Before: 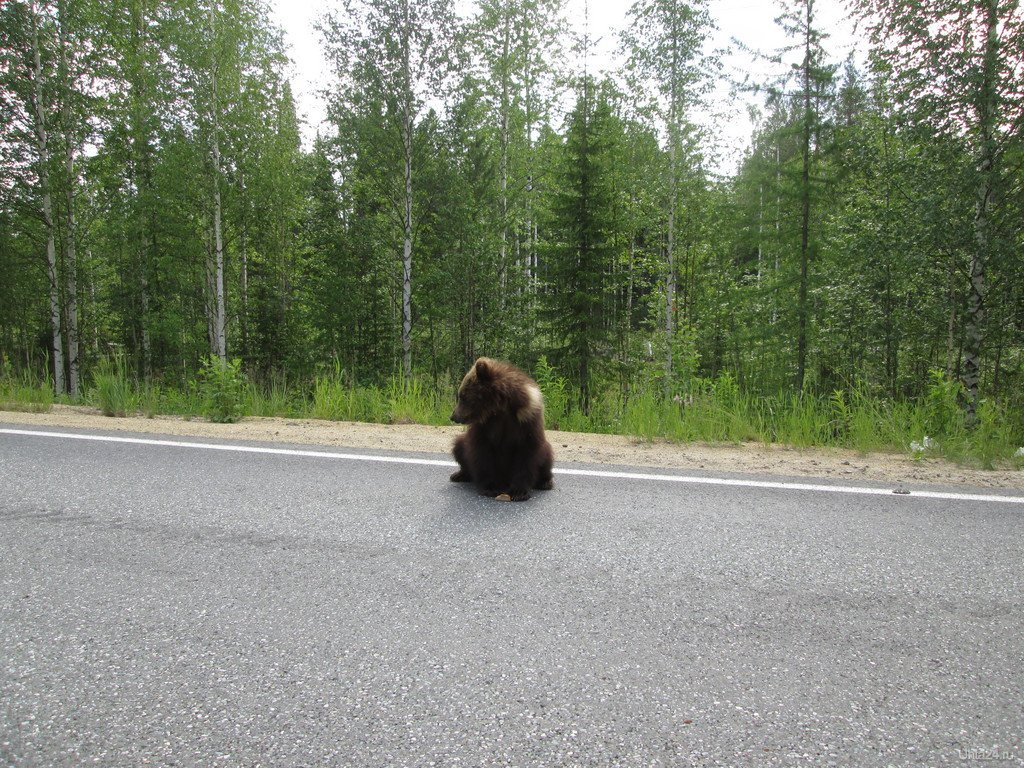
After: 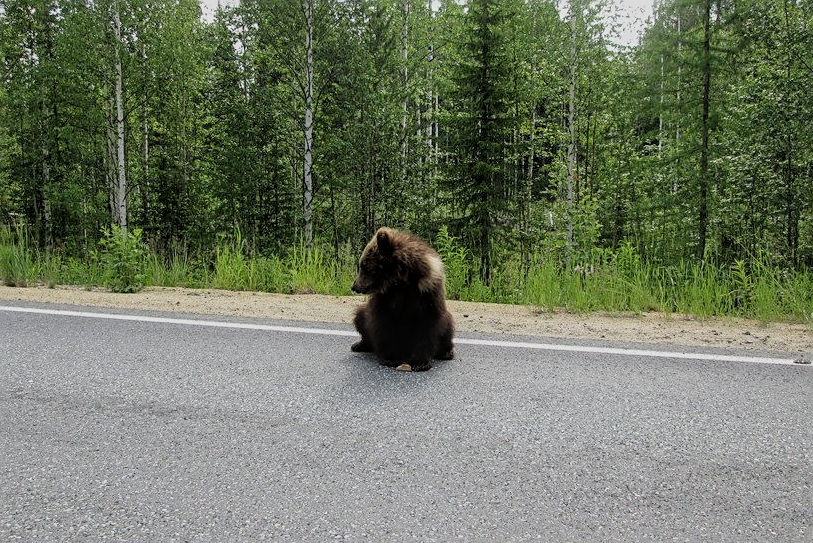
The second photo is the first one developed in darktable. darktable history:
sharpen: on, module defaults
crop: left 9.712%, top 16.928%, right 10.845%, bottom 12.332%
filmic rgb: black relative exposure -7.65 EV, white relative exposure 4.56 EV, hardness 3.61, color science v6 (2022)
local contrast: on, module defaults
